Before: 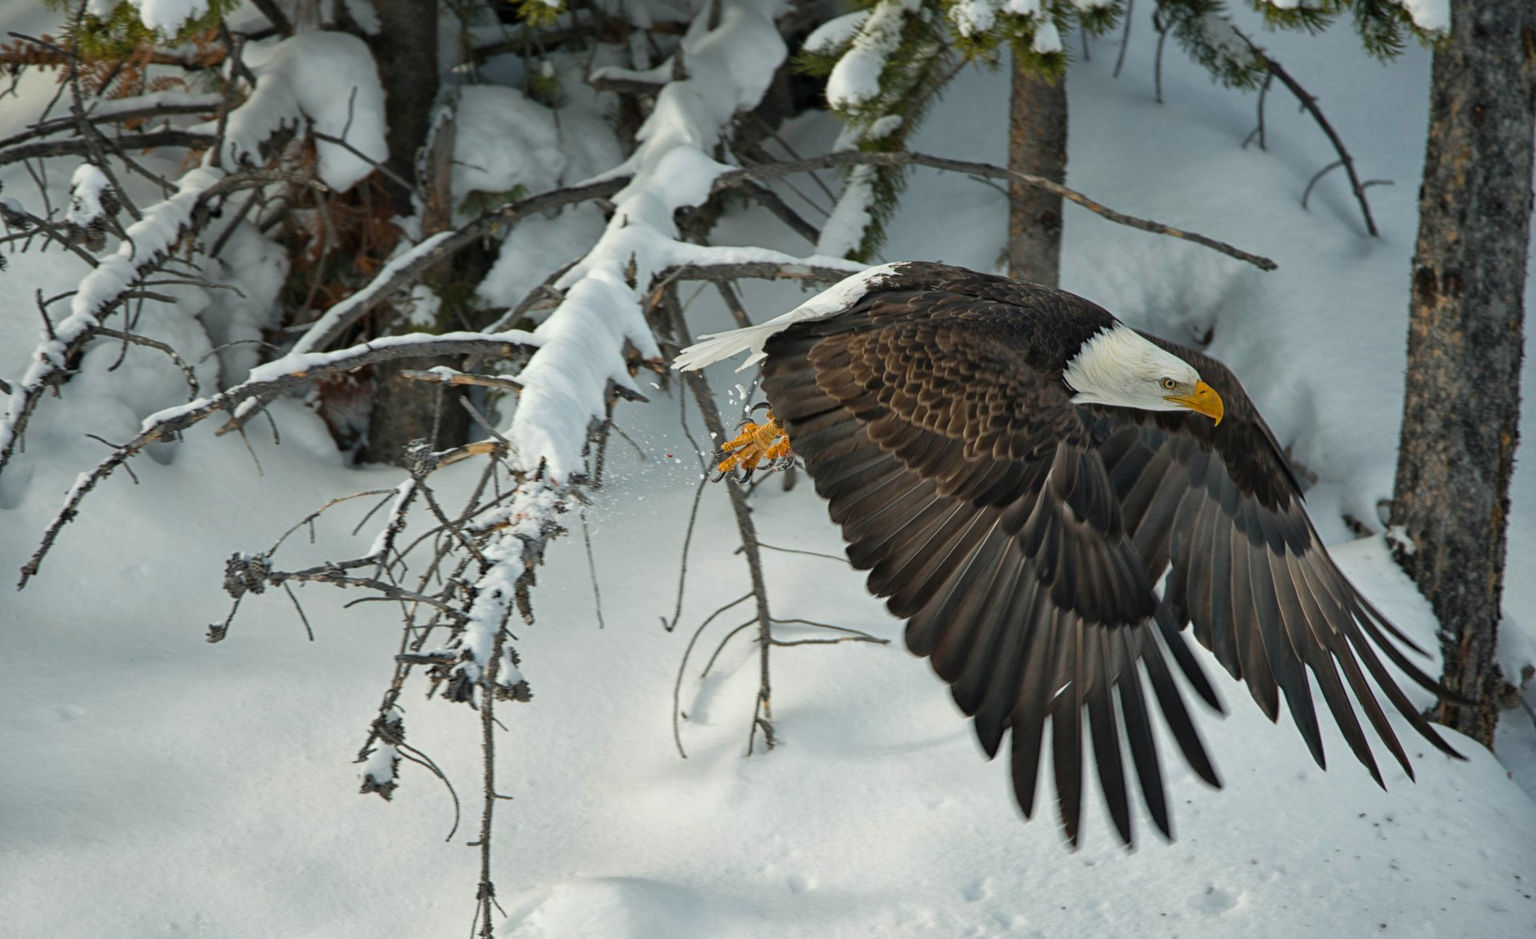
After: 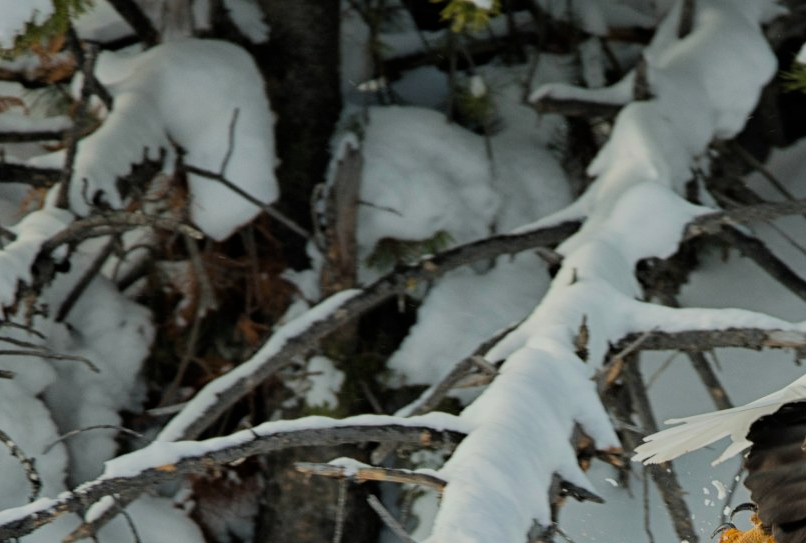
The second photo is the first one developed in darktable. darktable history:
crop and rotate: left 10.817%, top 0.062%, right 47.194%, bottom 53.626%
filmic rgb: black relative exposure -7.15 EV, white relative exposure 5.36 EV, hardness 3.02, color science v6 (2022)
